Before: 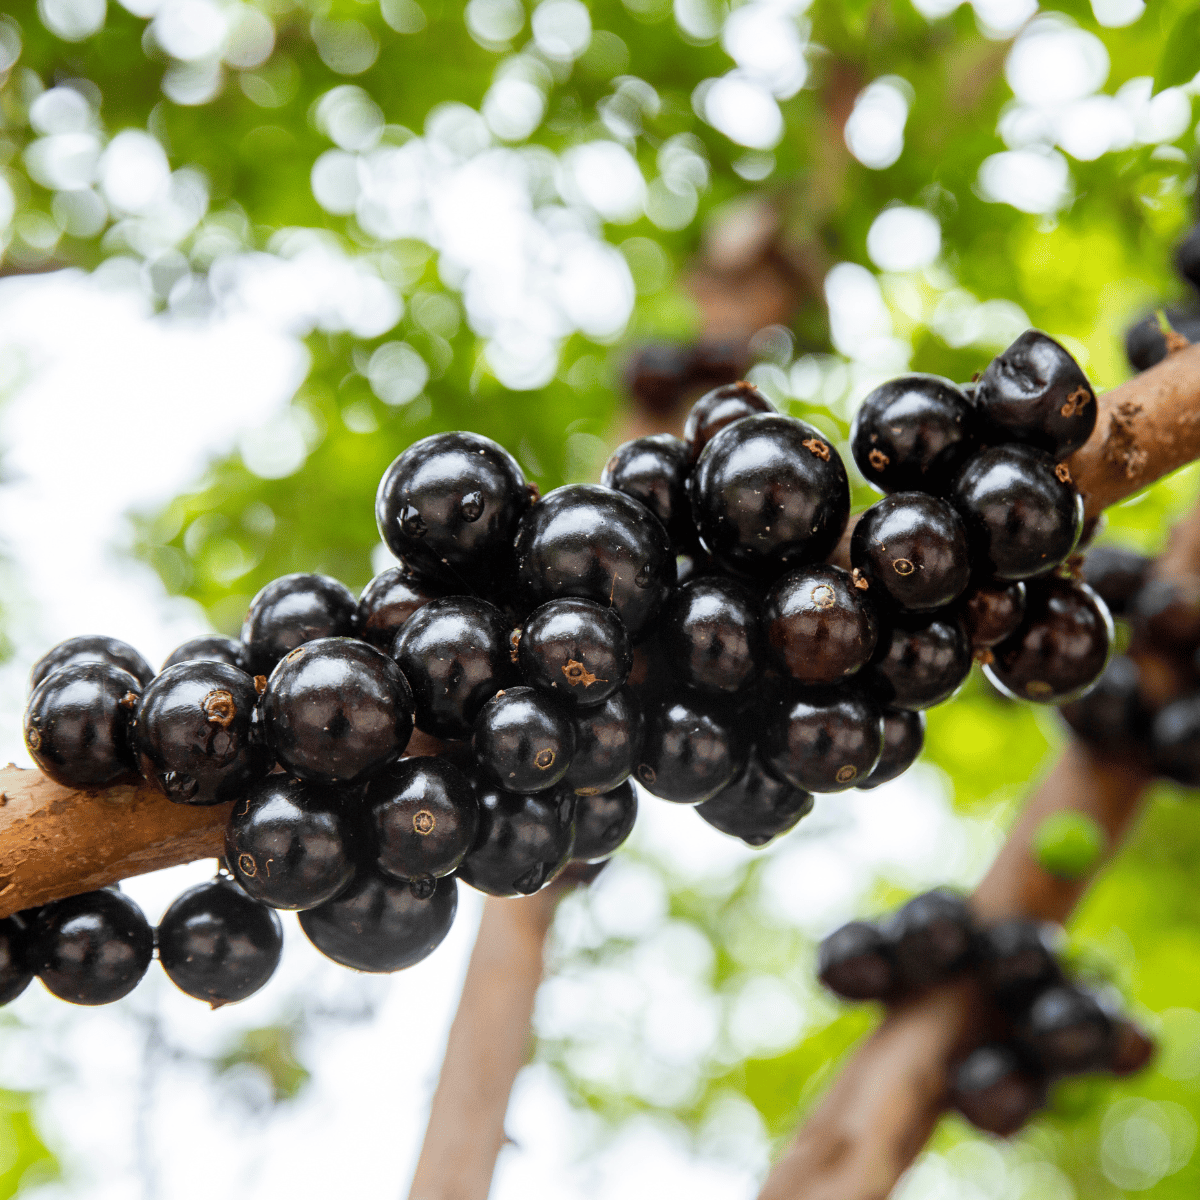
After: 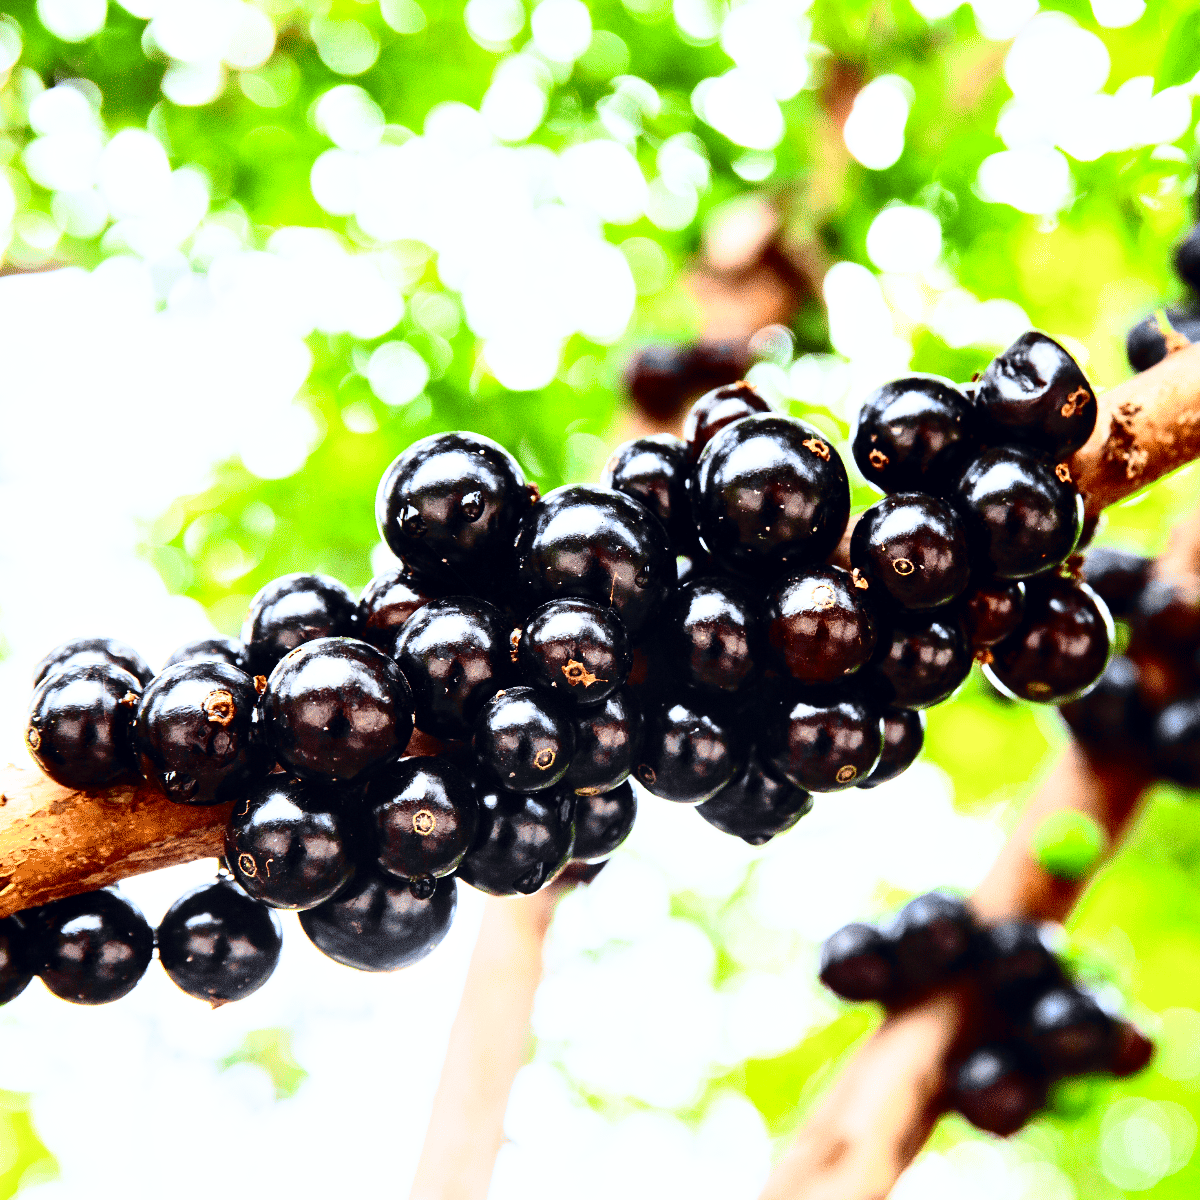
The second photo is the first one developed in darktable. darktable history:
tone curve: curves: ch0 [(0, 0) (0.236, 0.124) (0.373, 0.304) (0.542, 0.593) (0.737, 0.873) (1, 1)]; ch1 [(0, 0) (0.399, 0.328) (0.488, 0.484) (0.598, 0.624) (1, 1)]; ch2 [(0, 0) (0.448, 0.405) (0.523, 0.511) (0.592, 0.59) (1, 1)], color space Lab, independent channels, preserve colors none
velvia: strength 10.18%
local contrast: mode bilateral grid, contrast 28, coarseness 15, detail 116%, midtone range 0.2
base curve: curves: ch0 [(0, 0) (0.026, 0.03) (0.109, 0.232) (0.351, 0.748) (0.669, 0.968) (1, 1)], preserve colors none
